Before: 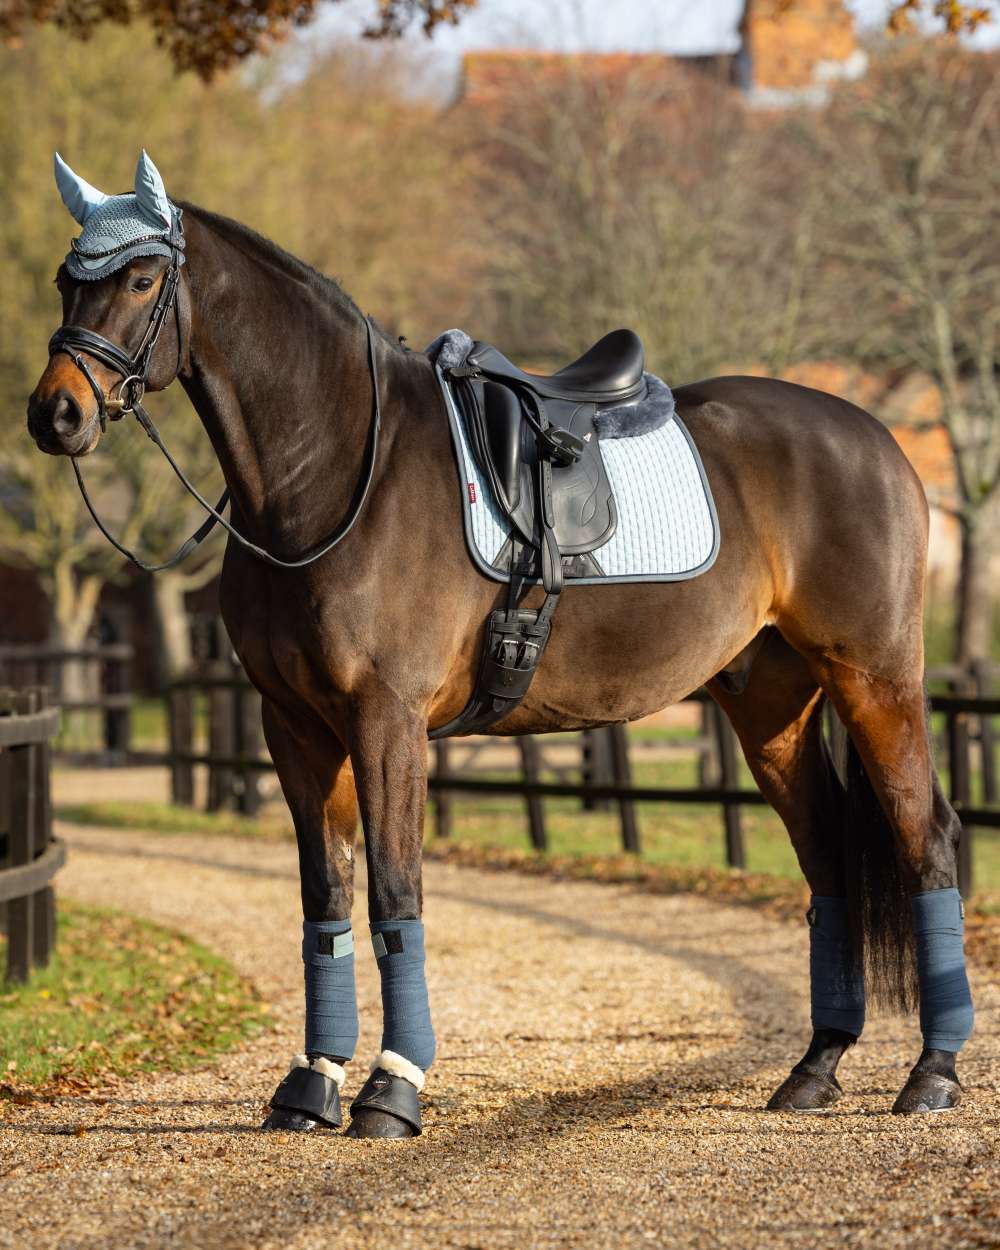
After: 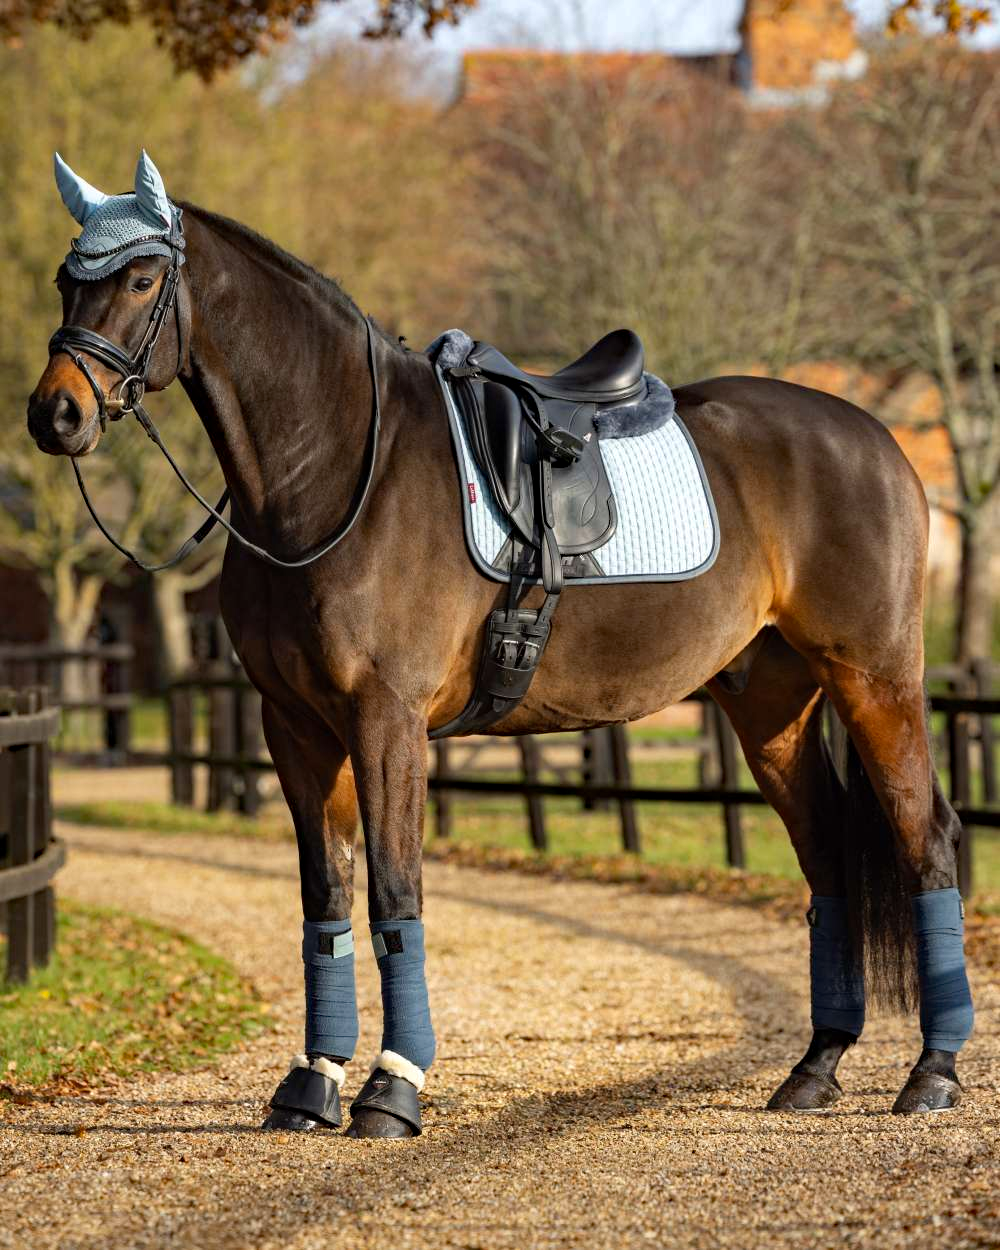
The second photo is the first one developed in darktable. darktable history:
haze removal: strength 0.286, distance 0.254, compatibility mode true, adaptive false
